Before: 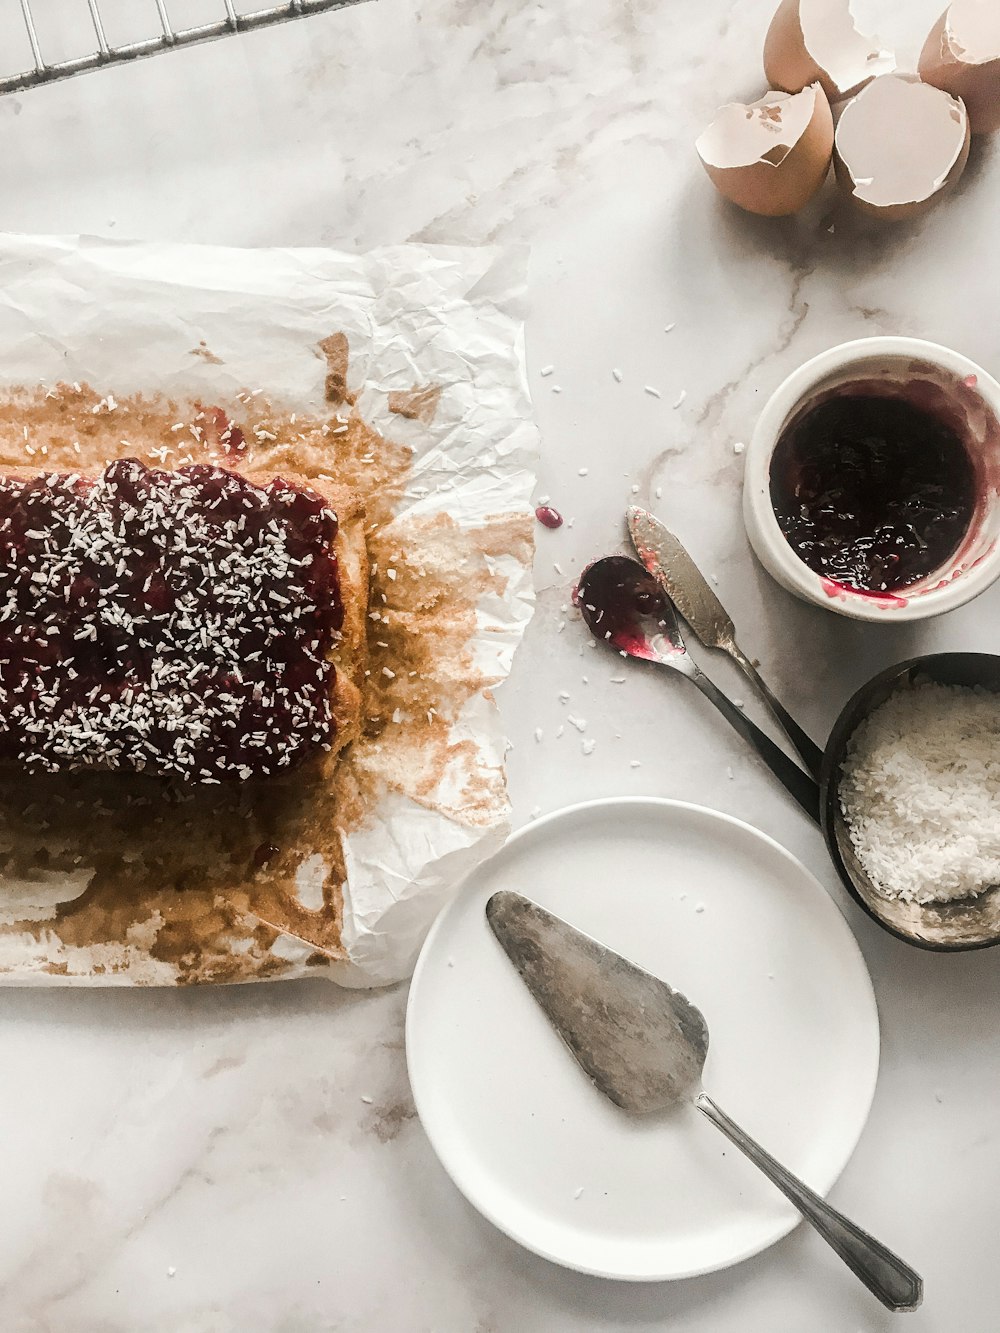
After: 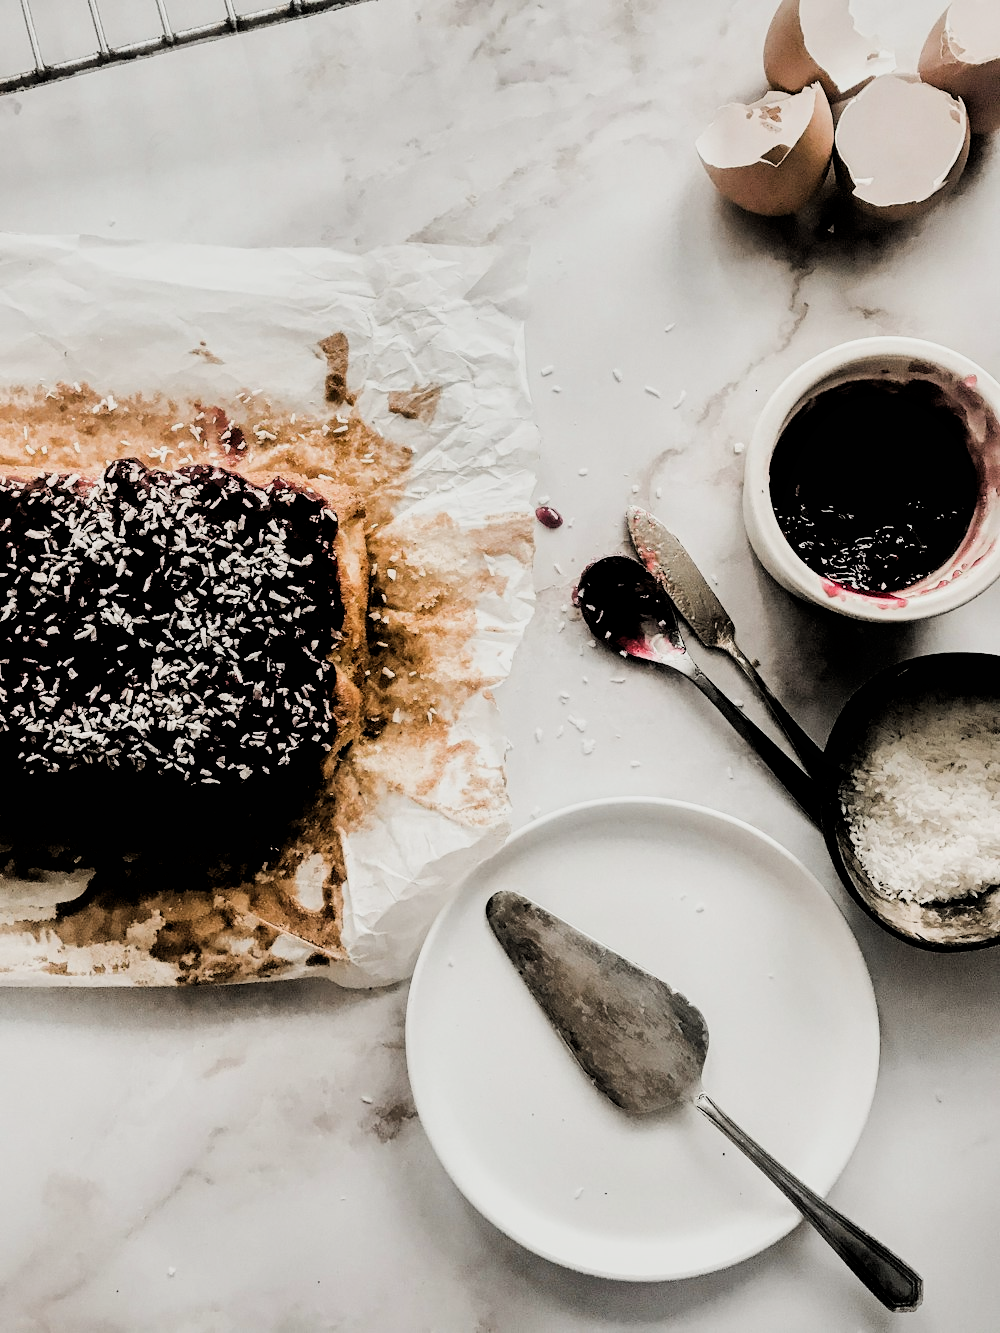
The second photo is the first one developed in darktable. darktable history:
filmic rgb: black relative exposure -5 EV, hardness 2.88, contrast 1.4, highlights saturation mix -30%
rgb levels: levels [[0.034, 0.472, 0.904], [0, 0.5, 1], [0, 0.5, 1]]
shadows and highlights: shadows 5, soften with gaussian
